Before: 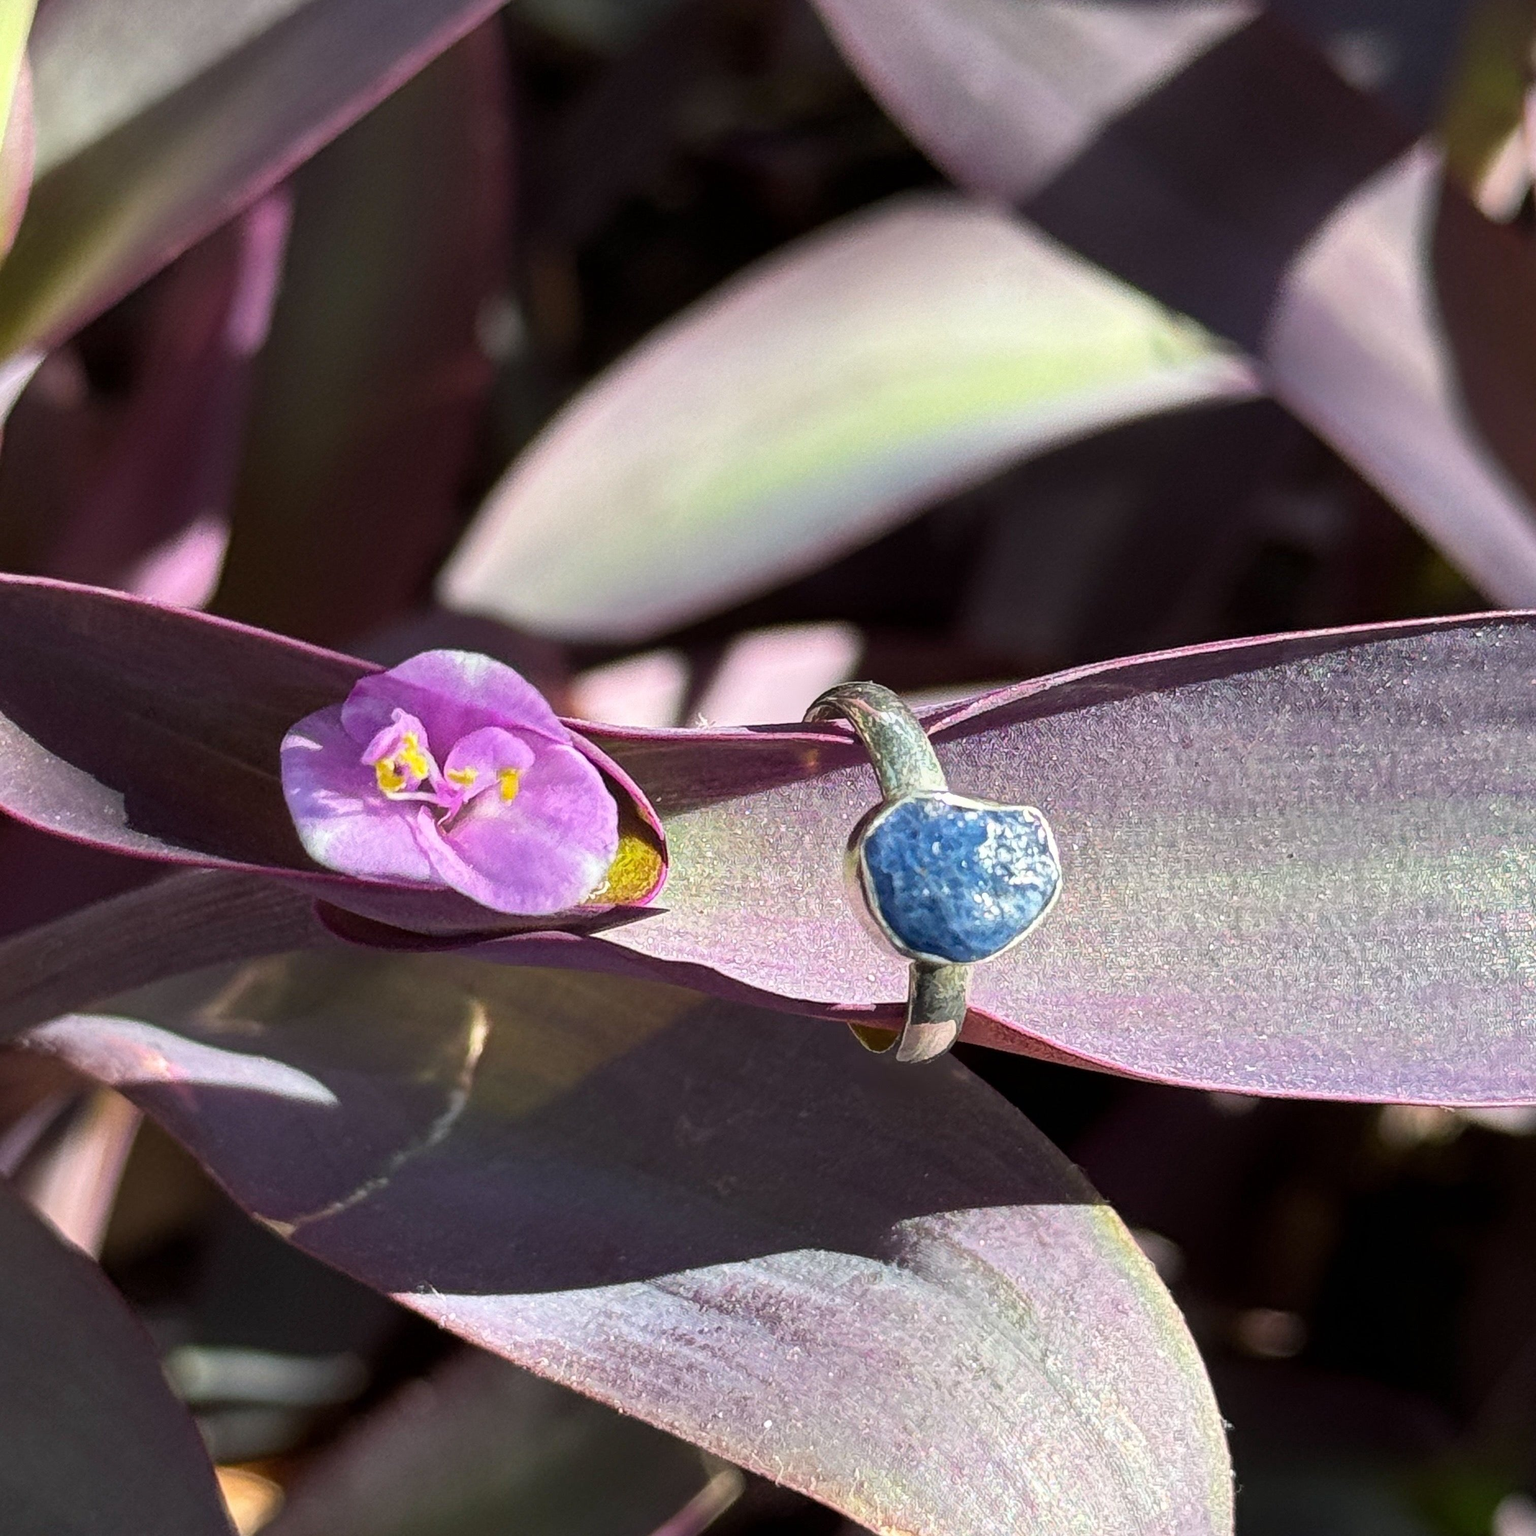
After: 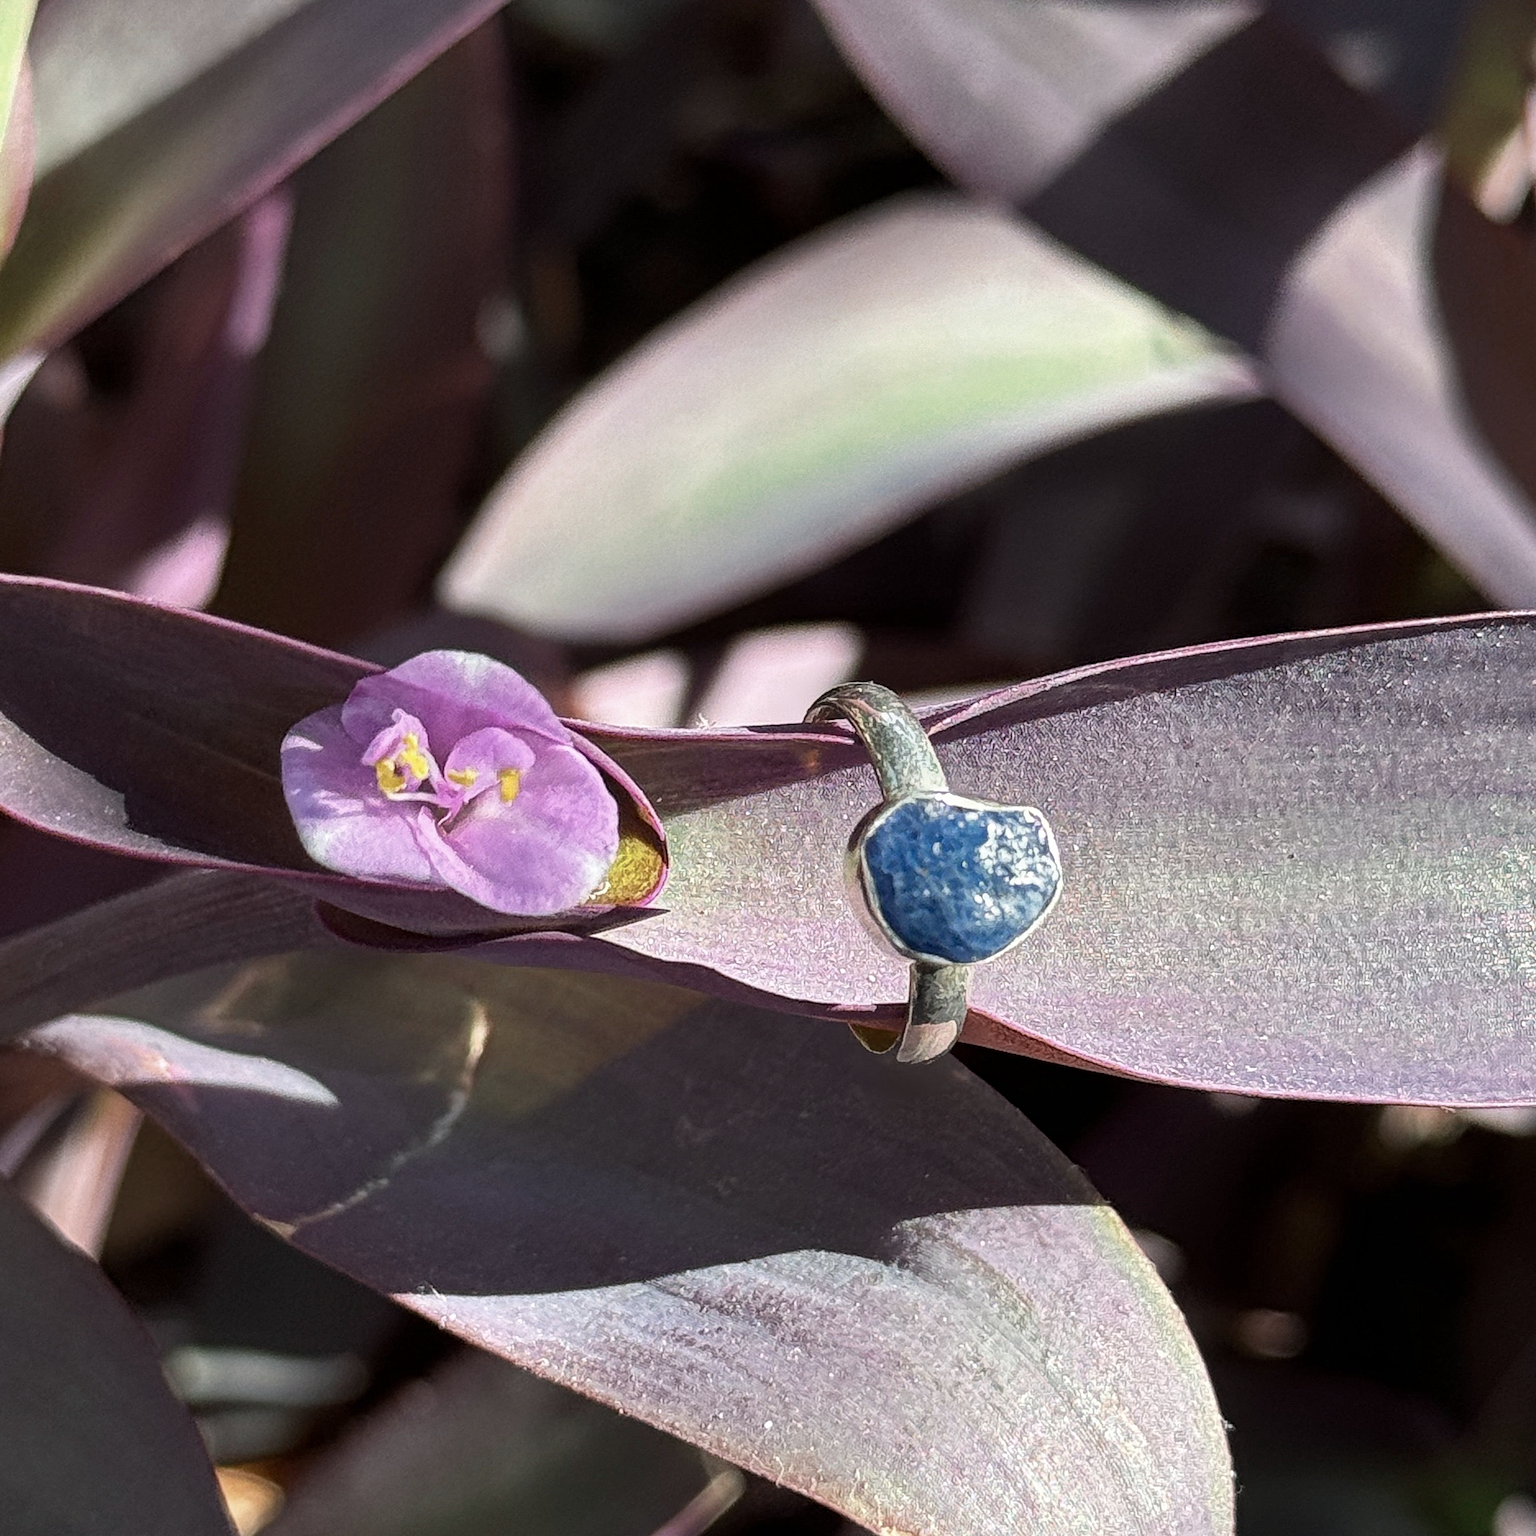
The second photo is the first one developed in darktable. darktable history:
color zones: curves: ch0 [(0, 0.5) (0.125, 0.4) (0.25, 0.5) (0.375, 0.4) (0.5, 0.4) (0.625, 0.35) (0.75, 0.35) (0.875, 0.5)]; ch1 [(0, 0.35) (0.125, 0.45) (0.25, 0.35) (0.375, 0.35) (0.5, 0.35) (0.625, 0.35) (0.75, 0.45) (0.875, 0.35)]; ch2 [(0, 0.6) (0.125, 0.5) (0.25, 0.5) (0.375, 0.6) (0.5, 0.6) (0.625, 0.5) (0.75, 0.5) (0.875, 0.5)]
contrast equalizer: octaves 7, y [[0.5, 0.5, 0.5, 0.512, 0.552, 0.62], [0.5 ×6], [0.5 ×4, 0.504, 0.553], [0 ×6], [0 ×6]]
